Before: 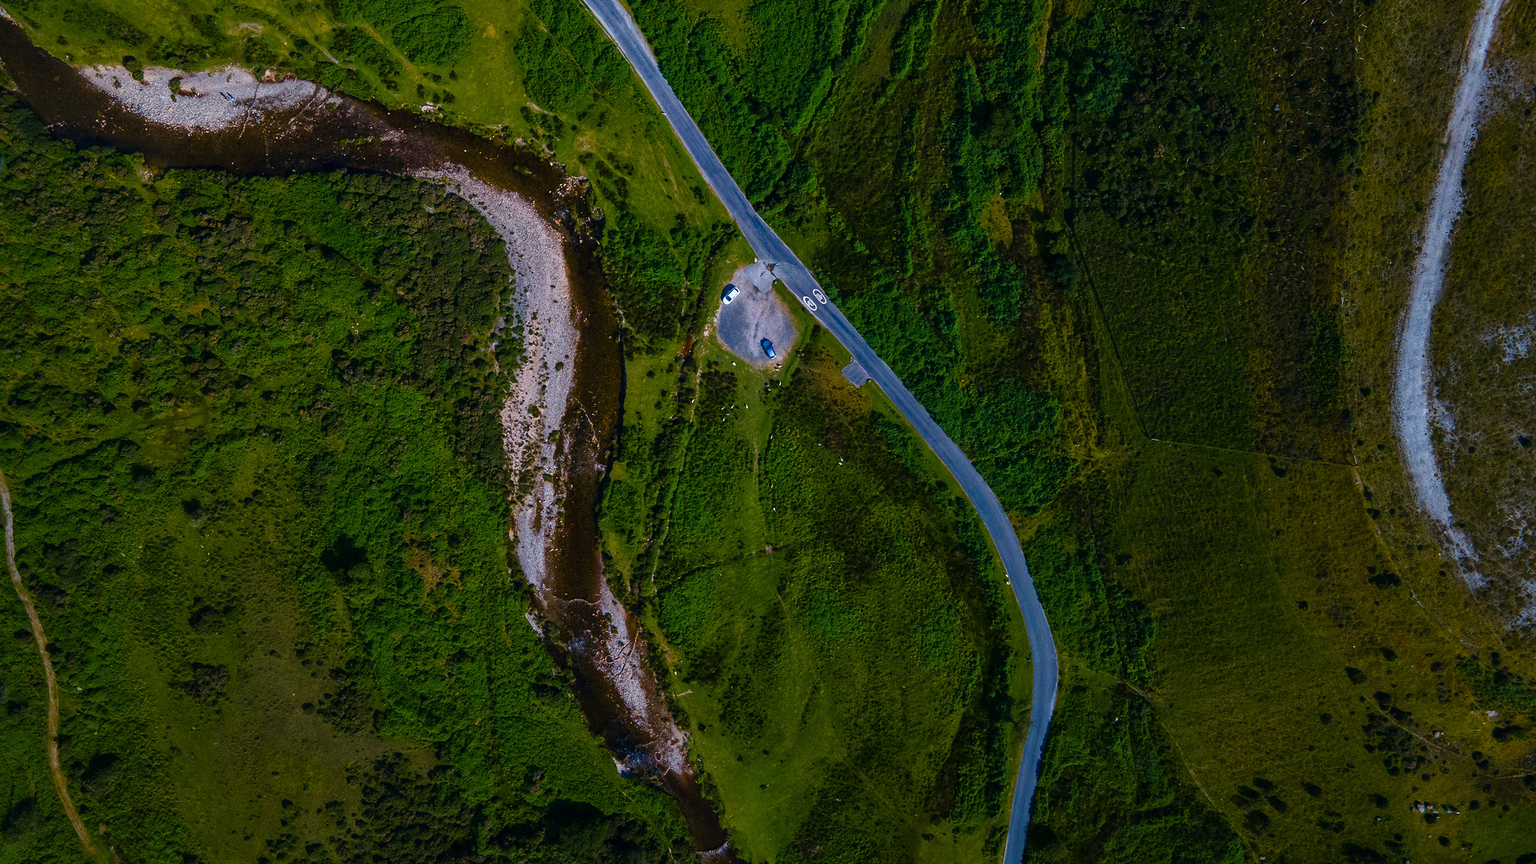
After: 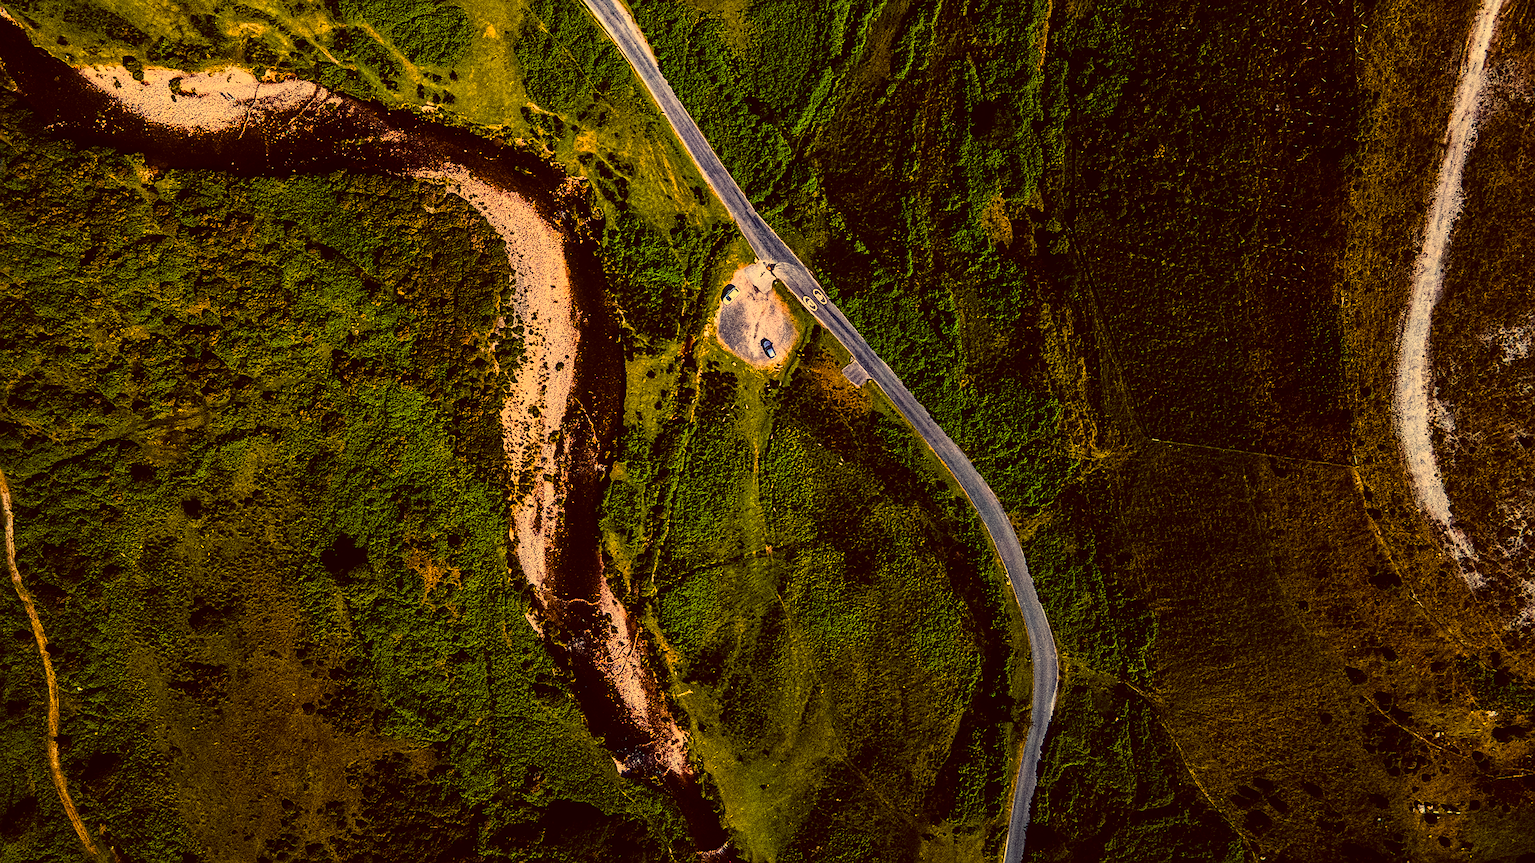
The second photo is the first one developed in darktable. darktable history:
local contrast: detail 115%
color correction: highlights a* 10.12, highlights b* 39.04, shadows a* 14.62, shadows b* 3.37
rgb curve: curves: ch0 [(0, 0) (0.21, 0.15) (0.24, 0.21) (0.5, 0.75) (0.75, 0.96) (0.89, 0.99) (1, 1)]; ch1 [(0, 0.02) (0.21, 0.13) (0.25, 0.2) (0.5, 0.67) (0.75, 0.9) (0.89, 0.97) (1, 1)]; ch2 [(0, 0.02) (0.21, 0.13) (0.25, 0.2) (0.5, 0.67) (0.75, 0.9) (0.89, 0.97) (1, 1)], compensate middle gray true
white balance: red 1.138, green 0.996, blue 0.812
sharpen: on, module defaults
